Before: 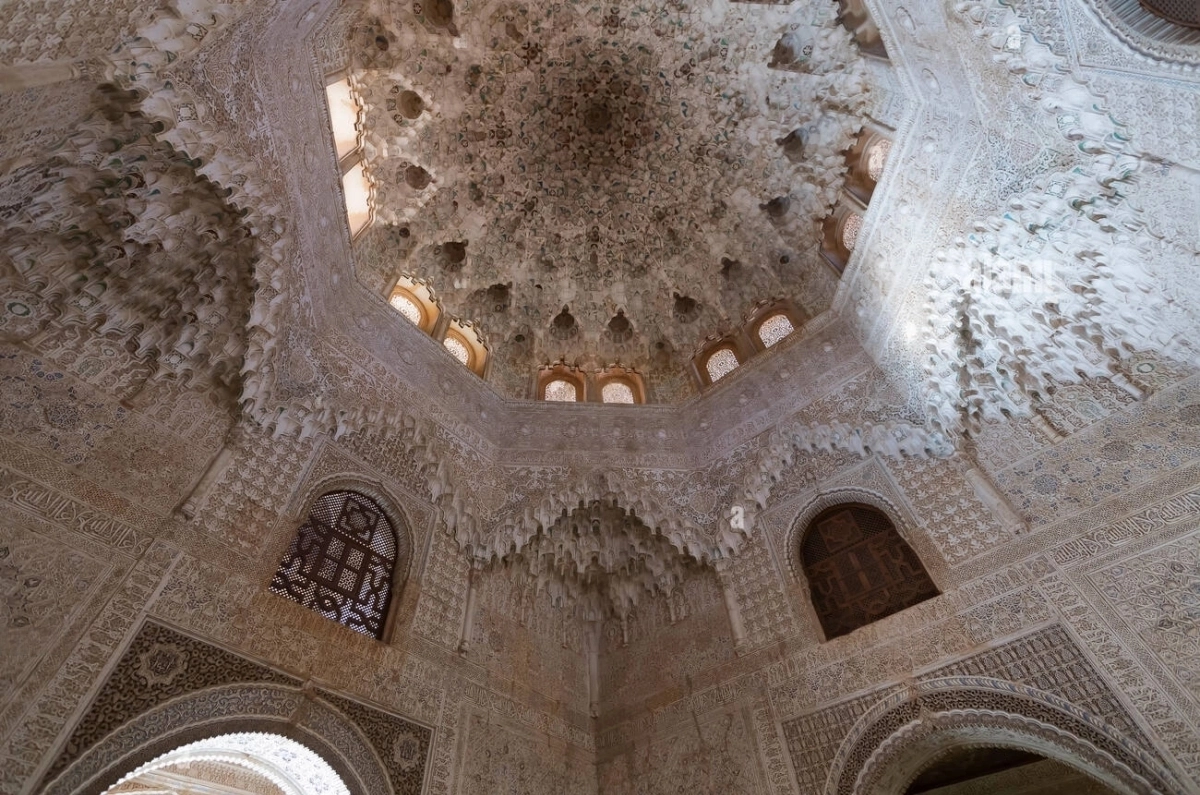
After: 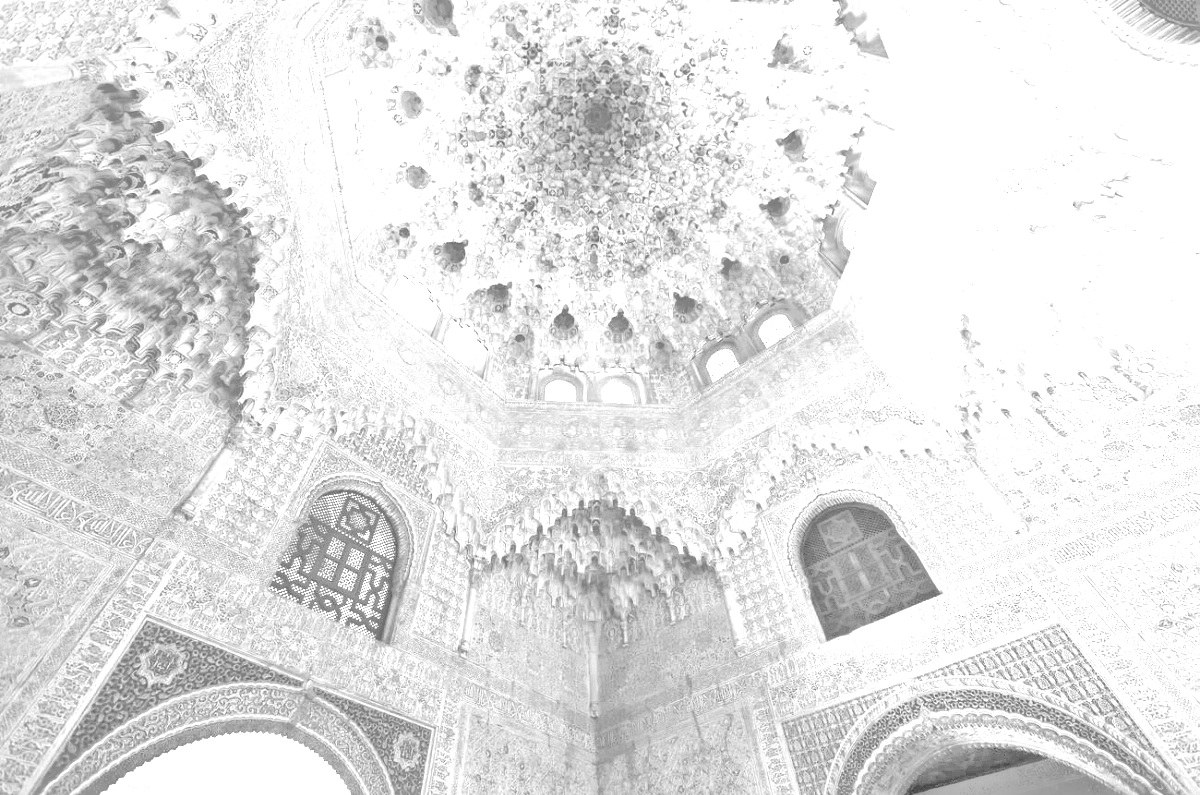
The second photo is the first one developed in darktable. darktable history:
monochrome: a -6.99, b 35.61, size 1.4
exposure: black level correction 0, exposure 1.2 EV, compensate exposure bias true, compensate highlight preservation false
contrast brightness saturation: brightness 0.09, saturation 0.19
white balance: red 8, blue 8
